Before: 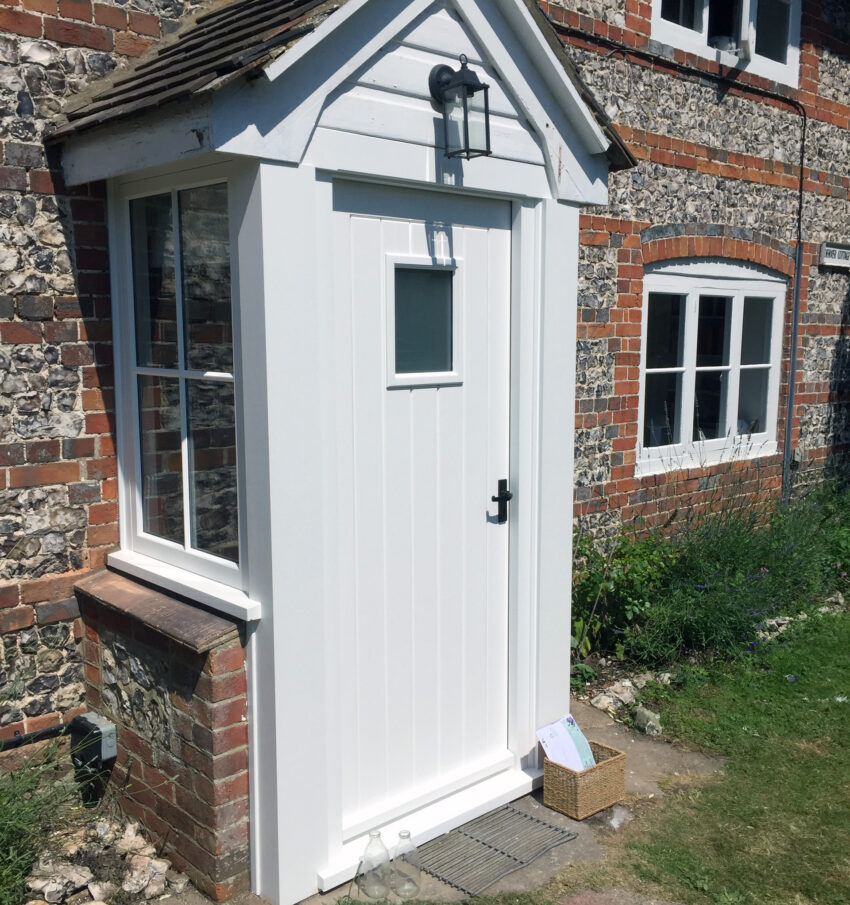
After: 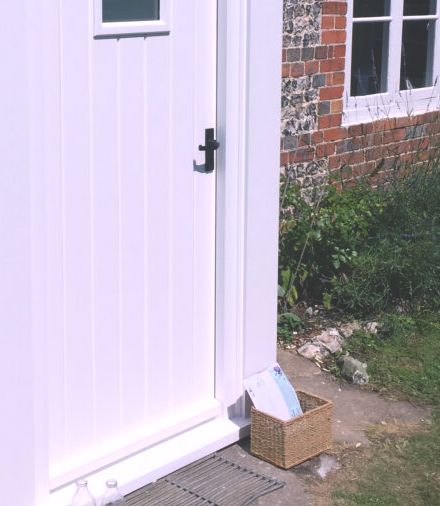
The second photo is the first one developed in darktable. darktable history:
white balance: red 1.066, blue 1.119
exposure: black level correction -0.03, compensate highlight preservation false
crop: left 34.479%, top 38.822%, right 13.718%, bottom 5.172%
